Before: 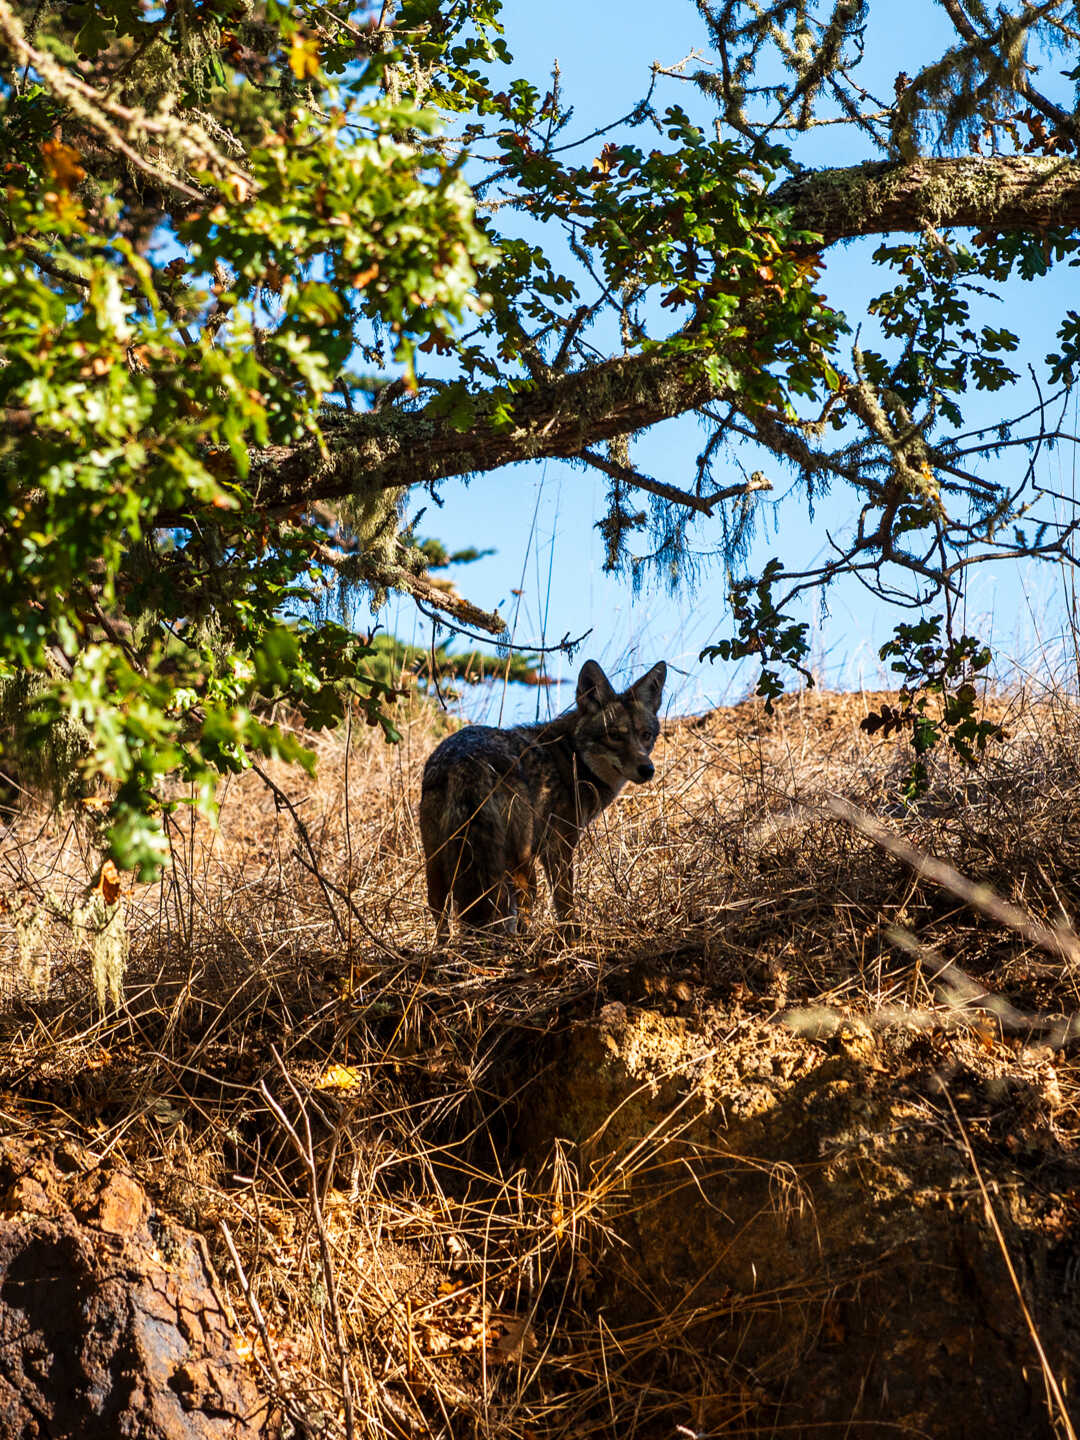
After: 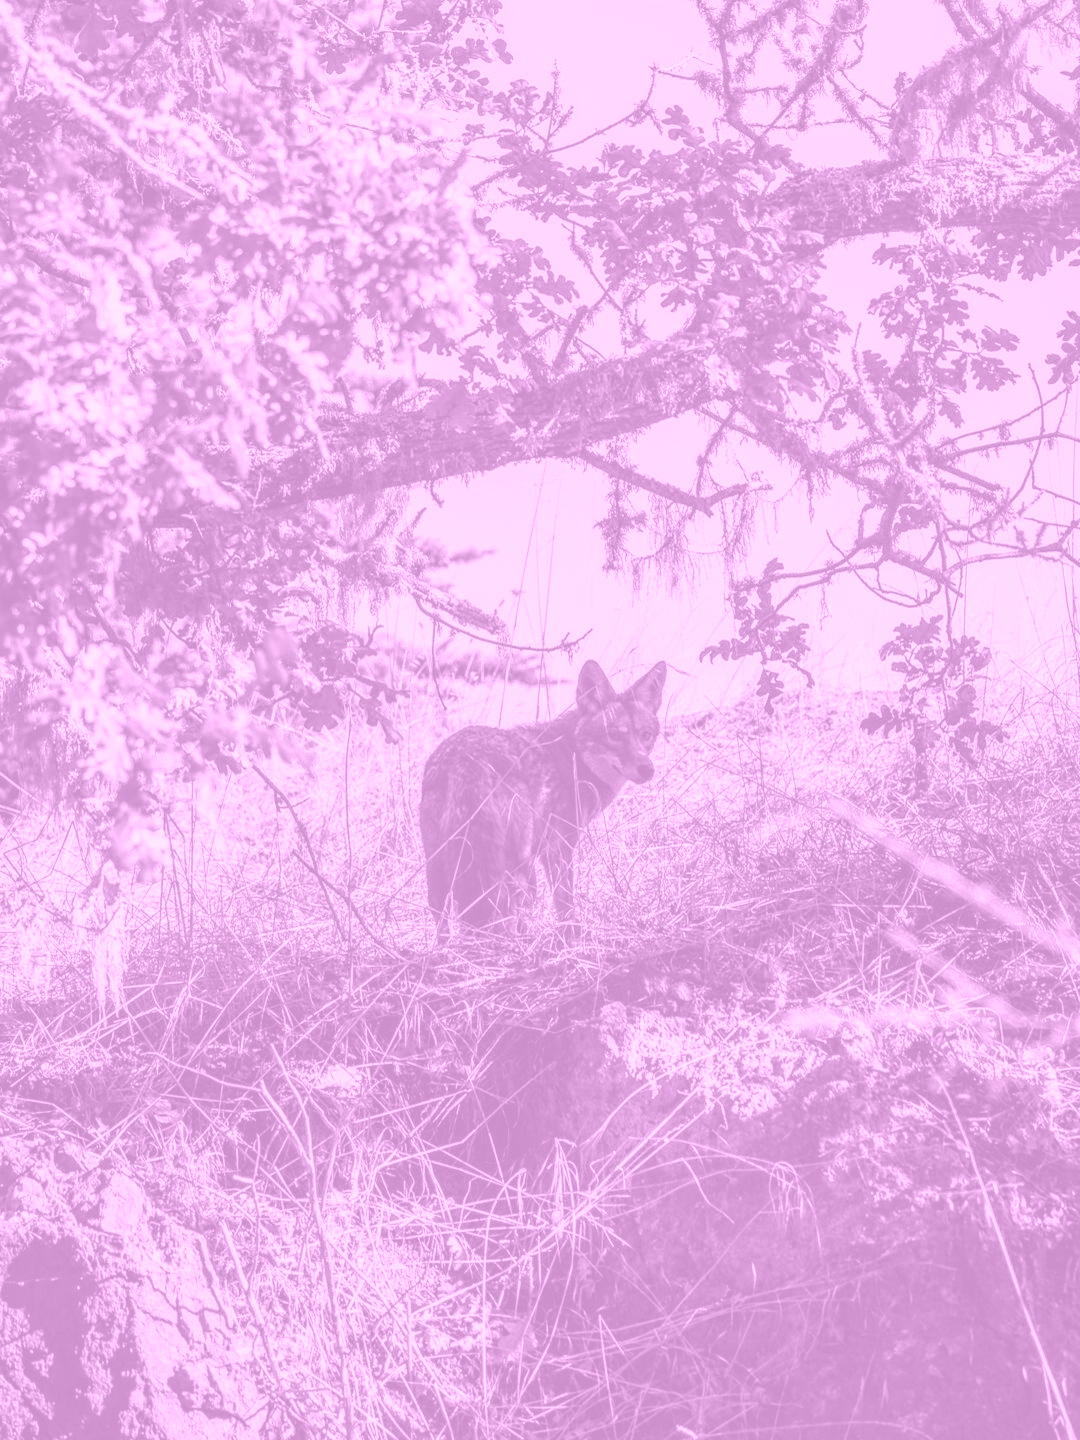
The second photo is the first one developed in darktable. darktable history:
colorize: hue 331.2°, saturation 69%, source mix 30.28%, lightness 69.02%, version 1
local contrast: detail 130%
